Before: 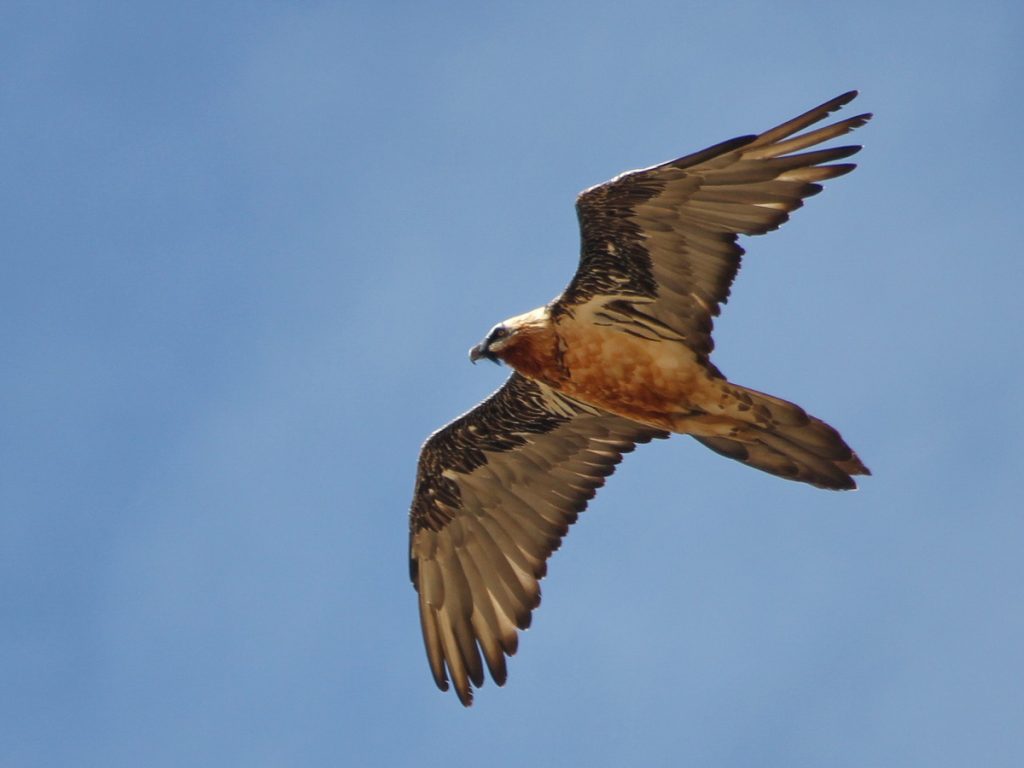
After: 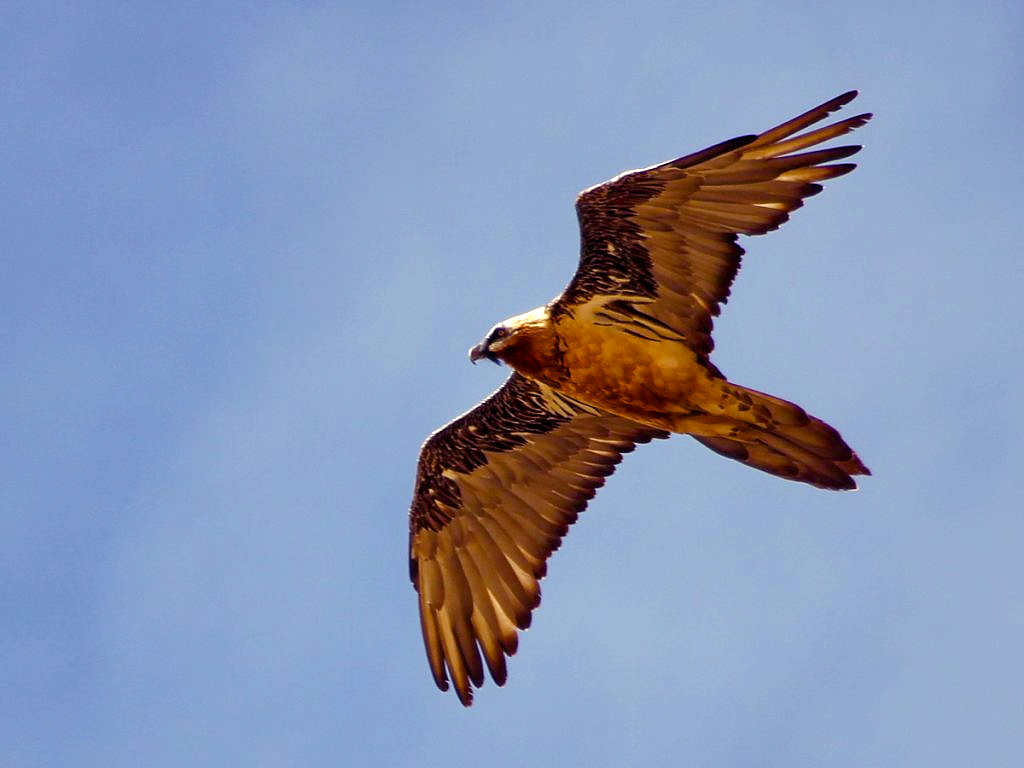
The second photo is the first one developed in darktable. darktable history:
color balance rgb: shadows lift › luminance -21.66%, shadows lift › chroma 8.98%, shadows lift › hue 283.37°, power › chroma 1.55%, power › hue 25.59°, highlights gain › luminance 6.08%, highlights gain › chroma 2.55%, highlights gain › hue 90°, global offset › luminance -0.87%, perceptual saturation grading › global saturation 27.49%, perceptual saturation grading › highlights -28.39%, perceptual saturation grading › mid-tones 15.22%, perceptual saturation grading › shadows 33.98%, perceptual brilliance grading › highlights 10%, perceptual brilliance grading › mid-tones 5%
tone equalizer: on, module defaults
sharpen: radius 1
